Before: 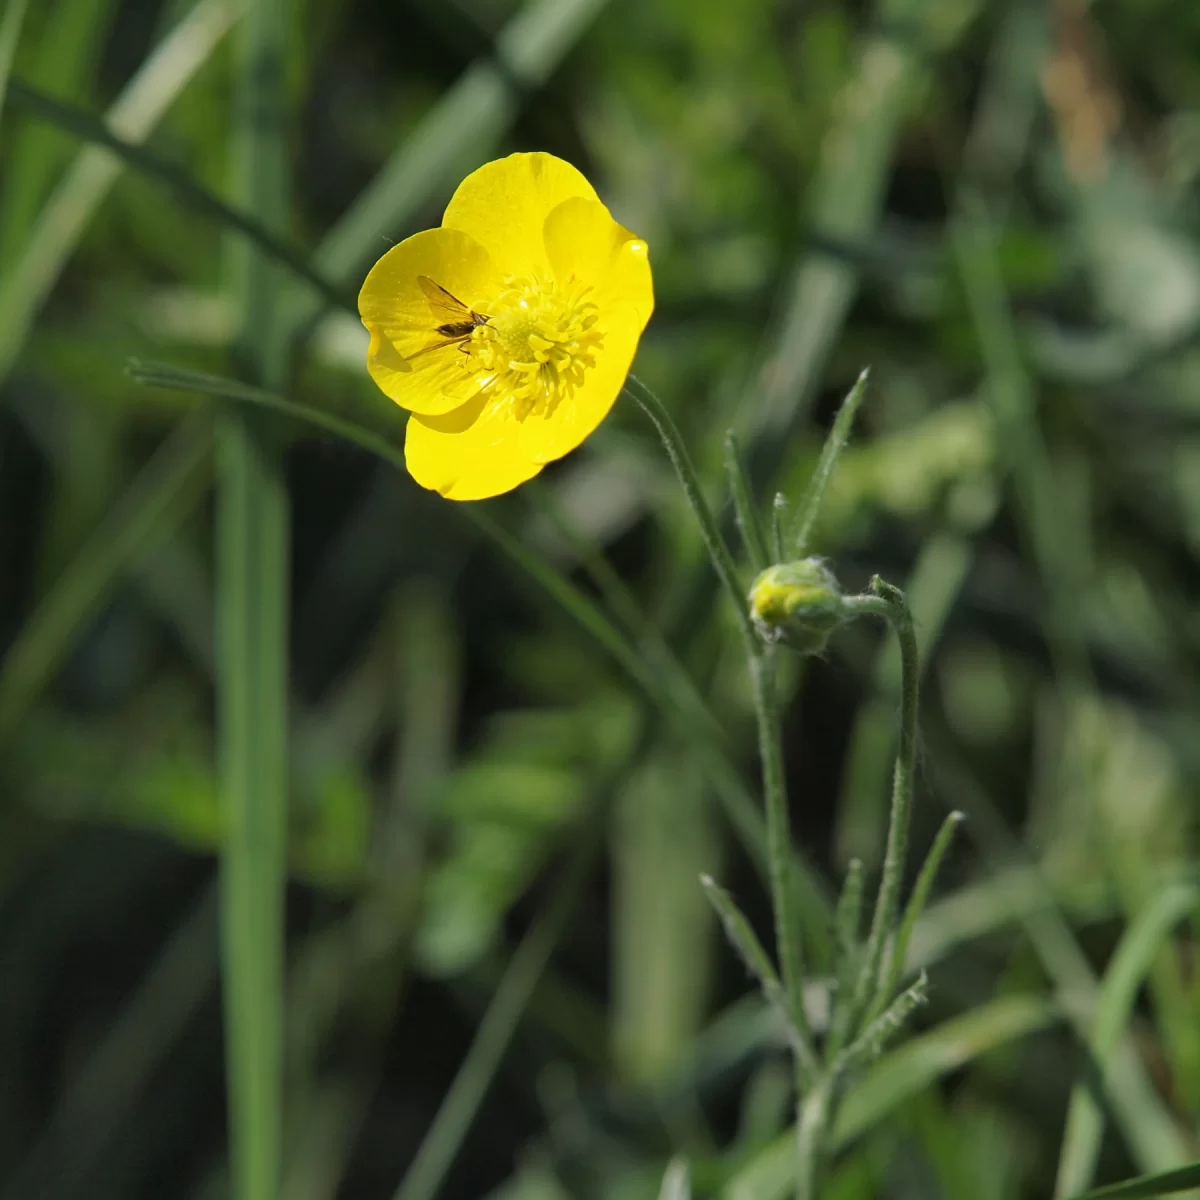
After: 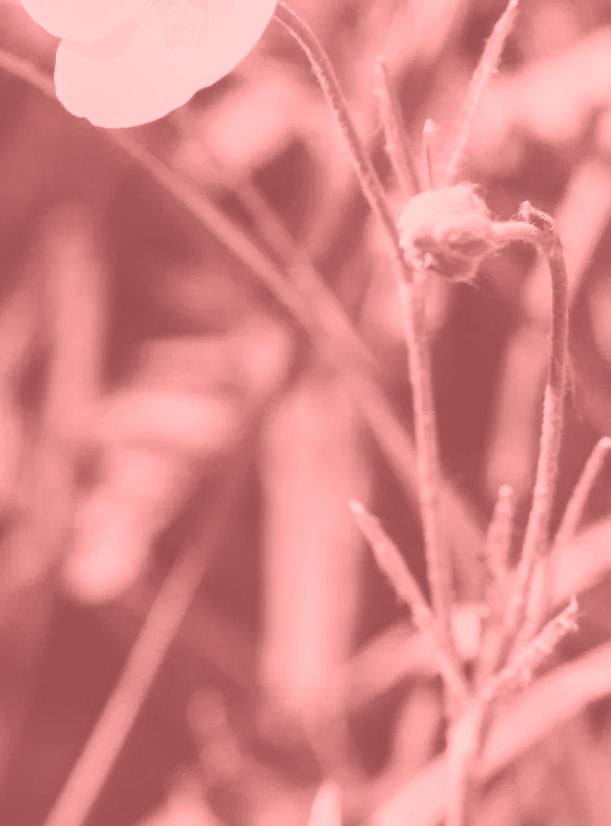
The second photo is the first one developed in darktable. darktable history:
base curve: curves: ch0 [(0, 0) (0.032, 0.037) (0.105, 0.228) (0.435, 0.76) (0.856, 0.983) (1, 1)], preserve colors none
crop and rotate: left 29.237%, top 31.152%, right 19.807%
colorize: saturation 51%, source mix 50.67%, lightness 50.67%
exposure: black level correction 0, exposure 0.5 EV, compensate exposure bias true, compensate highlight preservation false
local contrast: on, module defaults
tone equalizer: -8 EV -0.417 EV, -7 EV -0.389 EV, -6 EV -0.333 EV, -5 EV -0.222 EV, -3 EV 0.222 EV, -2 EV 0.333 EV, -1 EV 0.389 EV, +0 EV 0.417 EV, edges refinement/feathering 500, mask exposure compensation -1.57 EV, preserve details no
